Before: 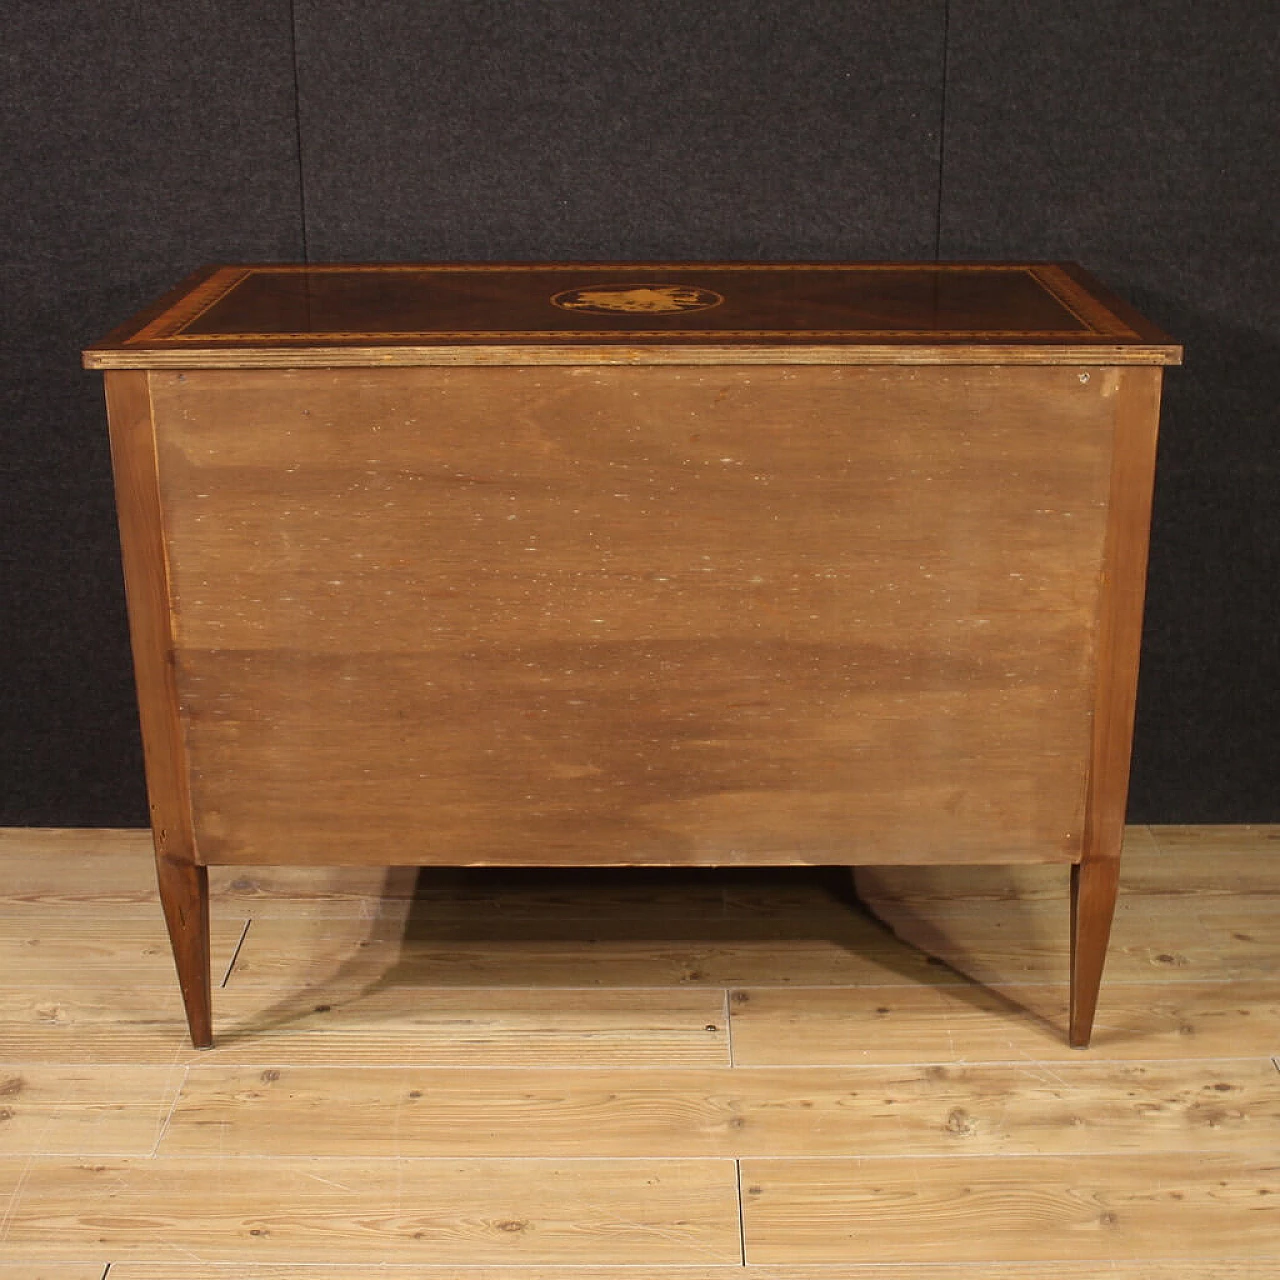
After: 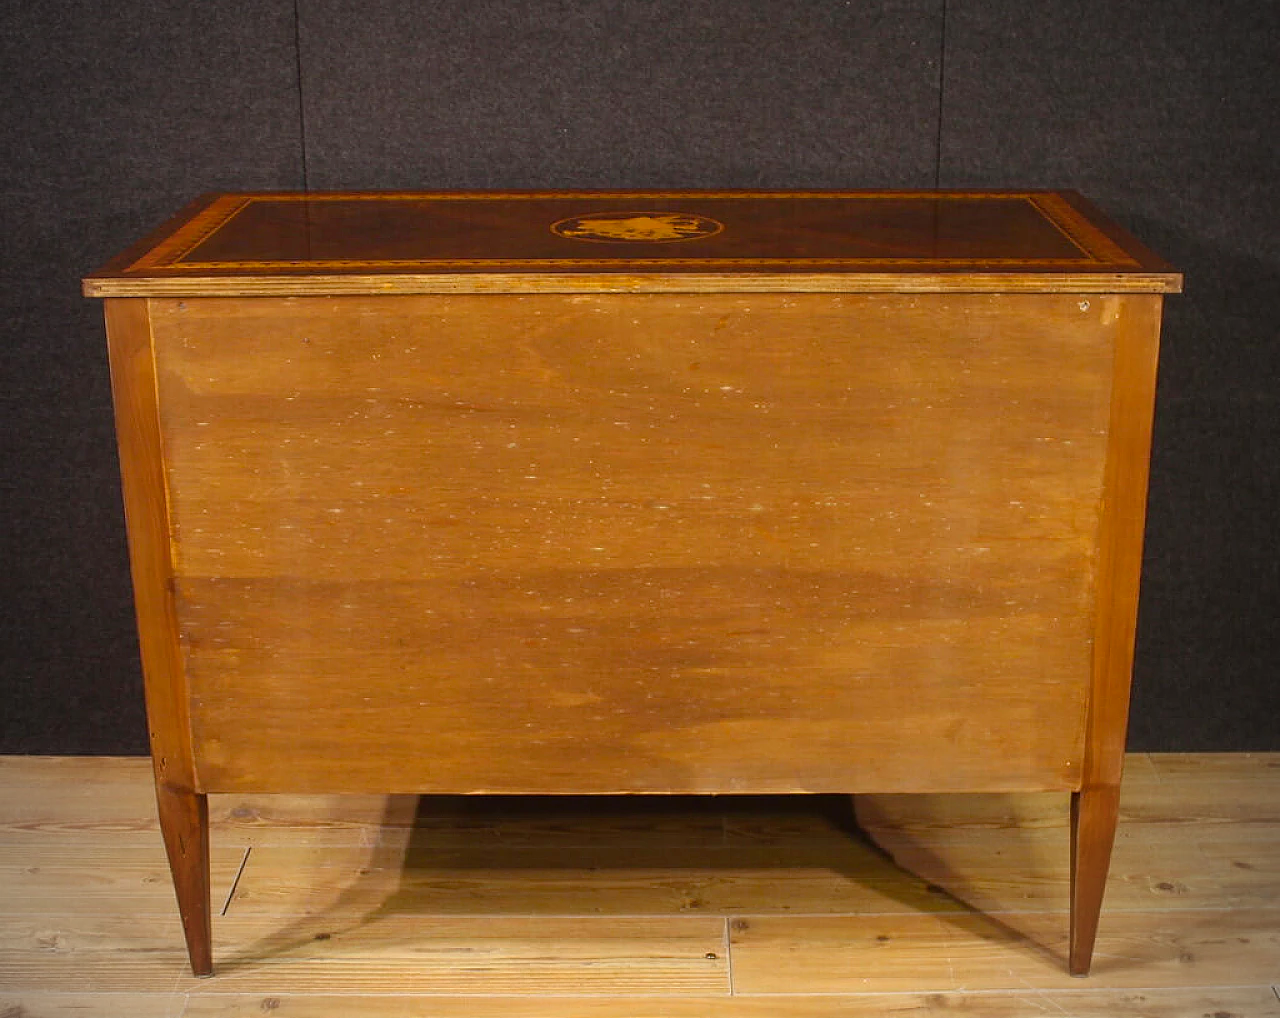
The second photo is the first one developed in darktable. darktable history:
crop and rotate: top 5.658%, bottom 14.766%
color balance rgb: shadows fall-off 299.11%, white fulcrum 1.99 EV, highlights fall-off 299.626%, perceptual saturation grading › global saturation 29.579%, mask middle-gray fulcrum 99.99%, contrast gray fulcrum 38.373%
levels: levels [0, 0.478, 1]
vignetting: on, module defaults
